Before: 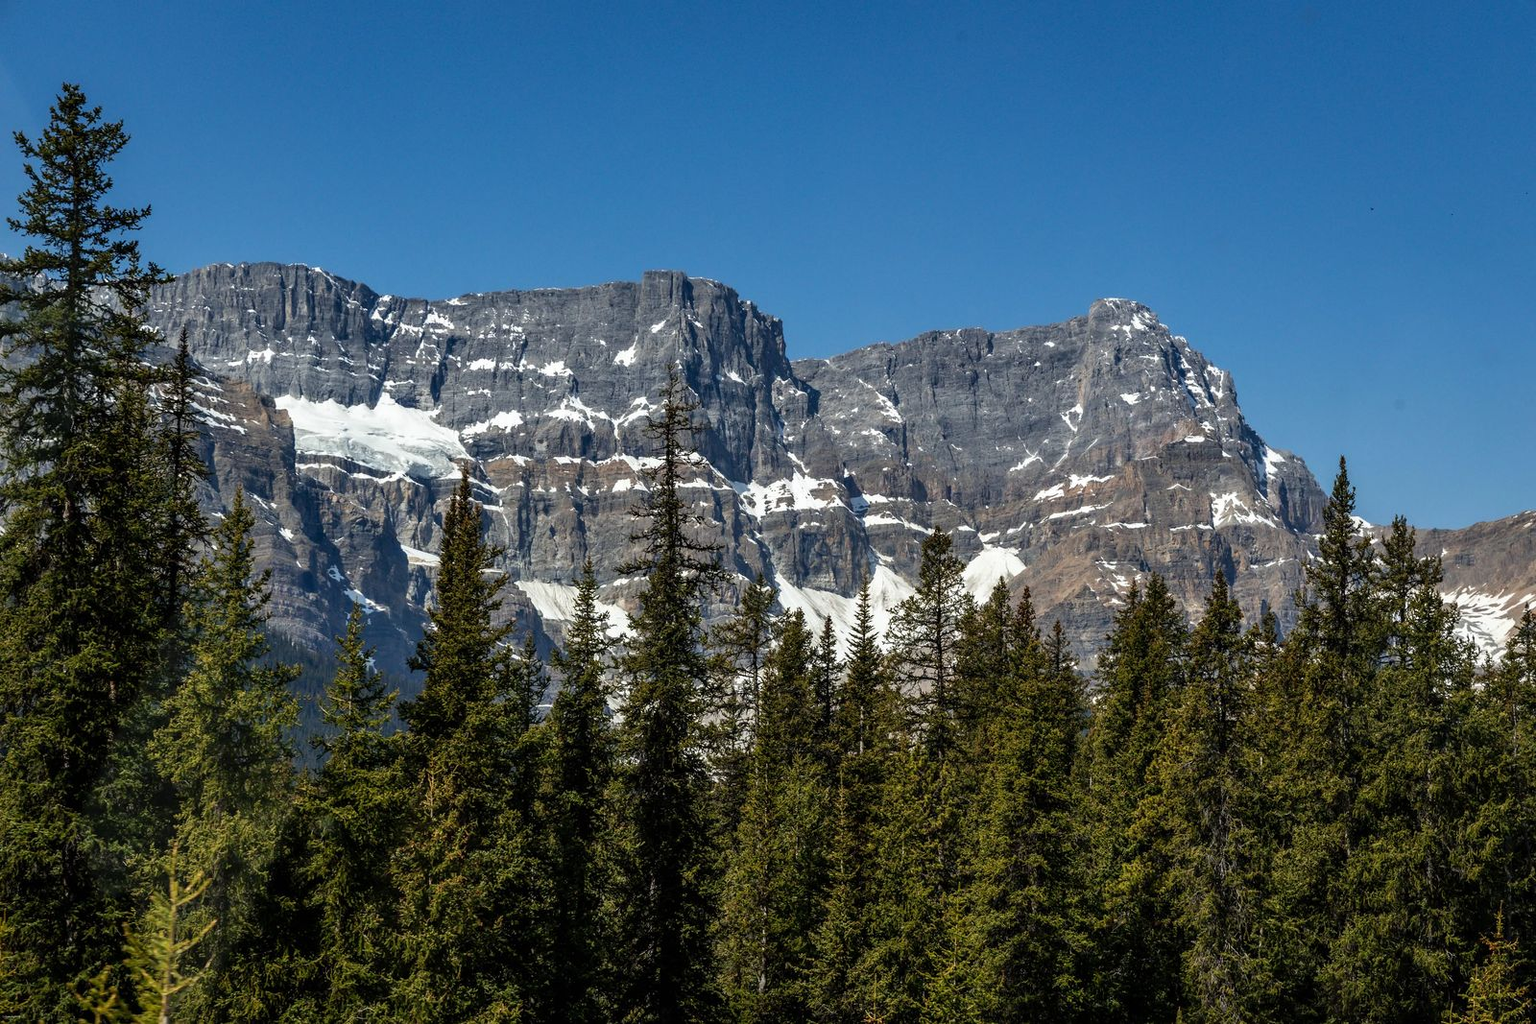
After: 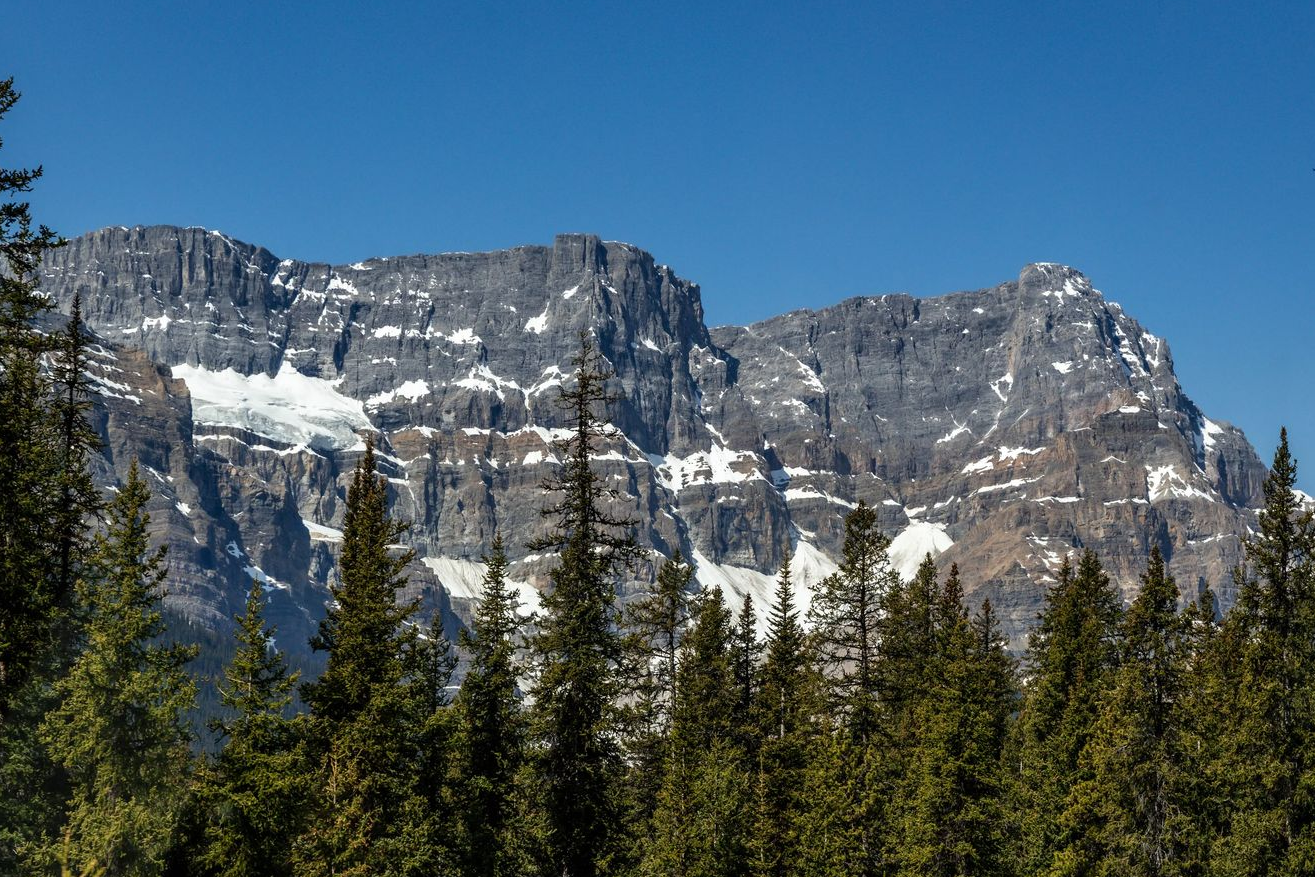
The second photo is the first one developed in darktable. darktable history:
rotate and perspective: automatic cropping original format, crop left 0, crop top 0
crop and rotate: left 7.196%, top 4.574%, right 10.605%, bottom 13.178%
